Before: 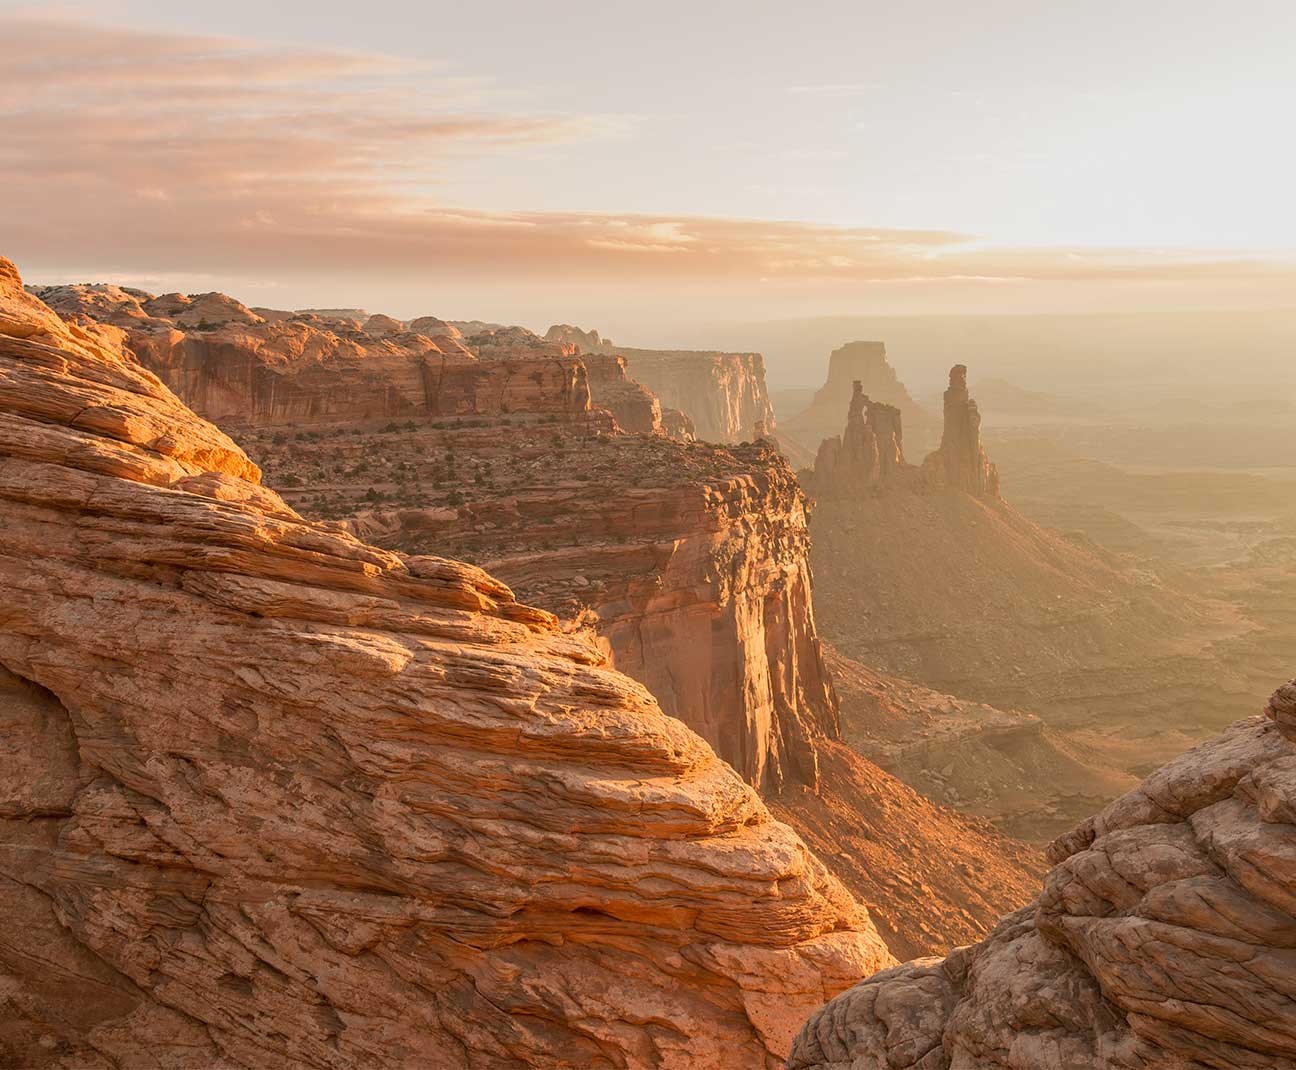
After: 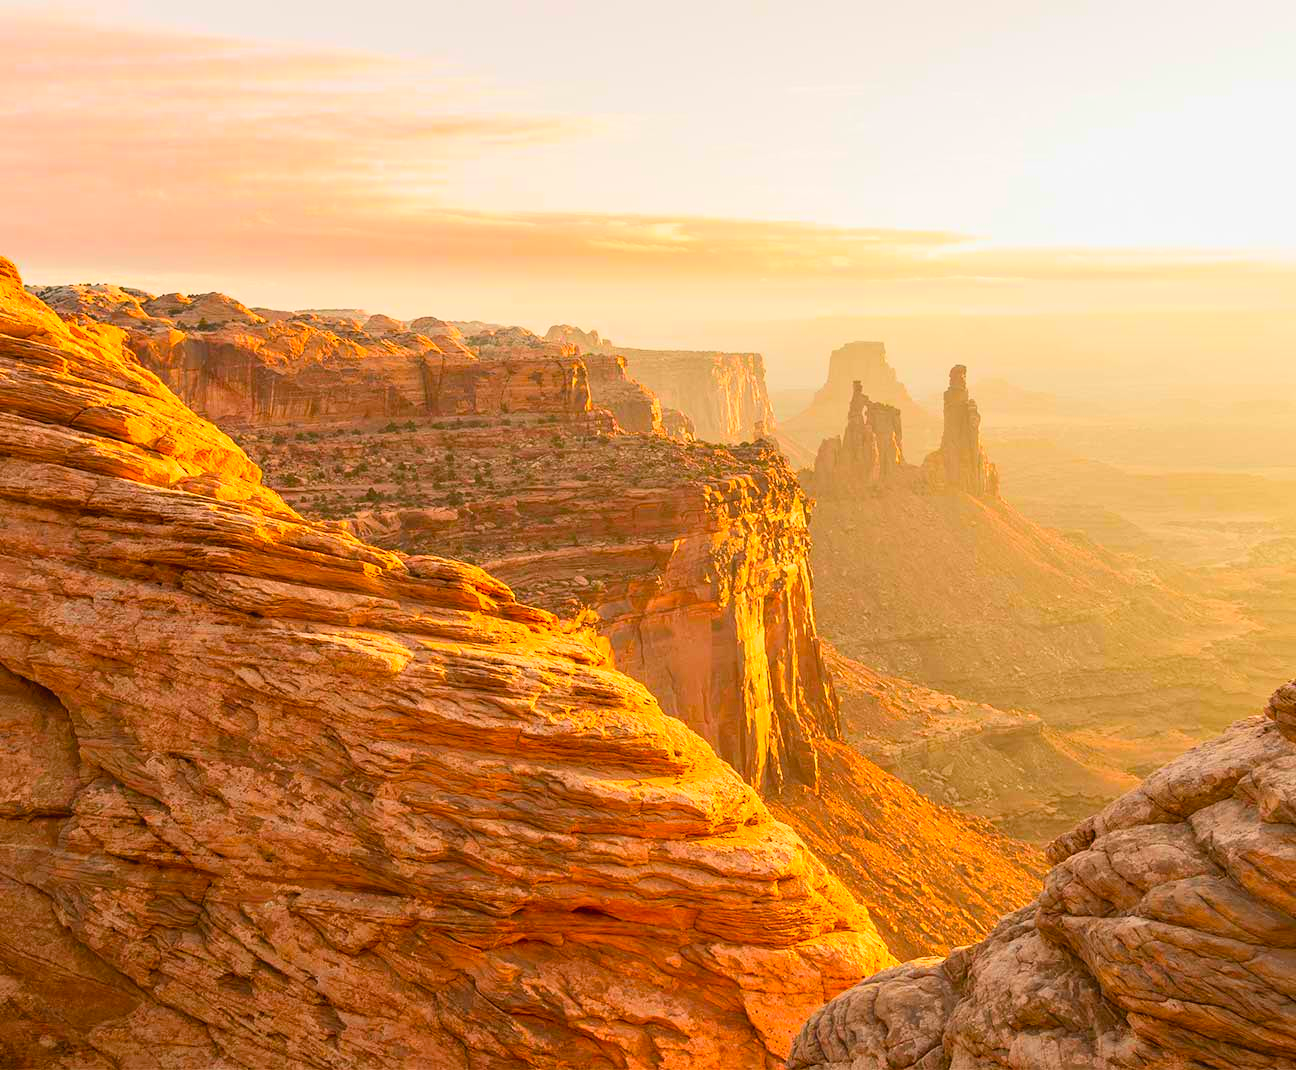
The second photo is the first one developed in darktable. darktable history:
color balance rgb: perceptual saturation grading › global saturation 20%, global vibrance 20%
contrast brightness saturation: contrast 0.24, brightness 0.26, saturation 0.39
